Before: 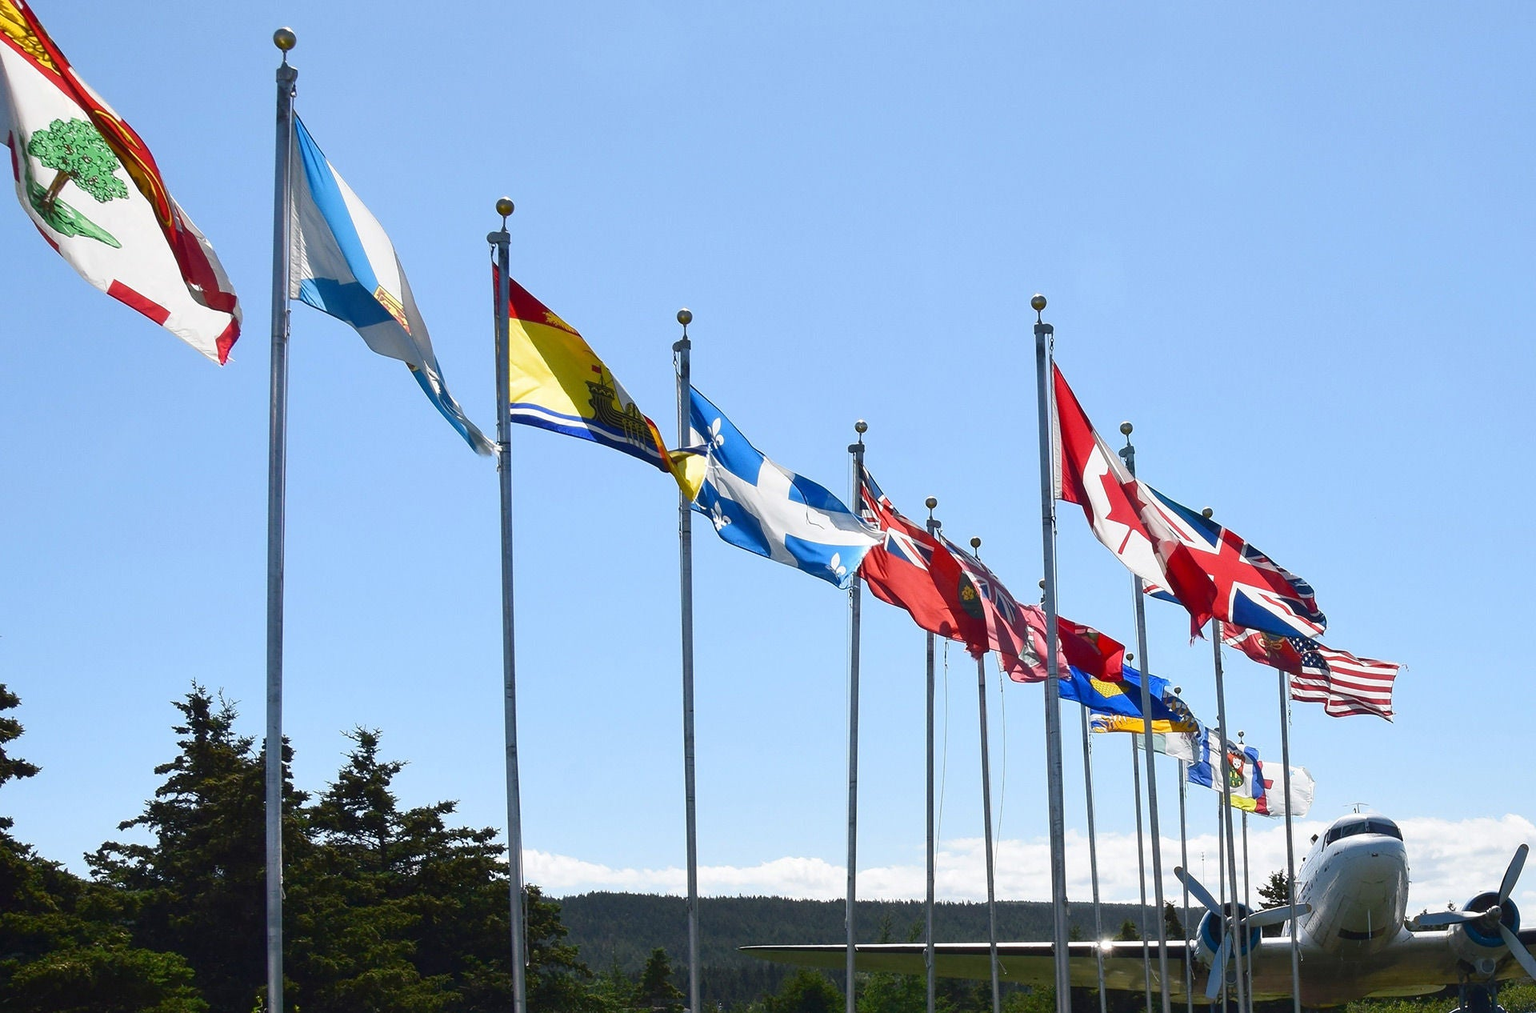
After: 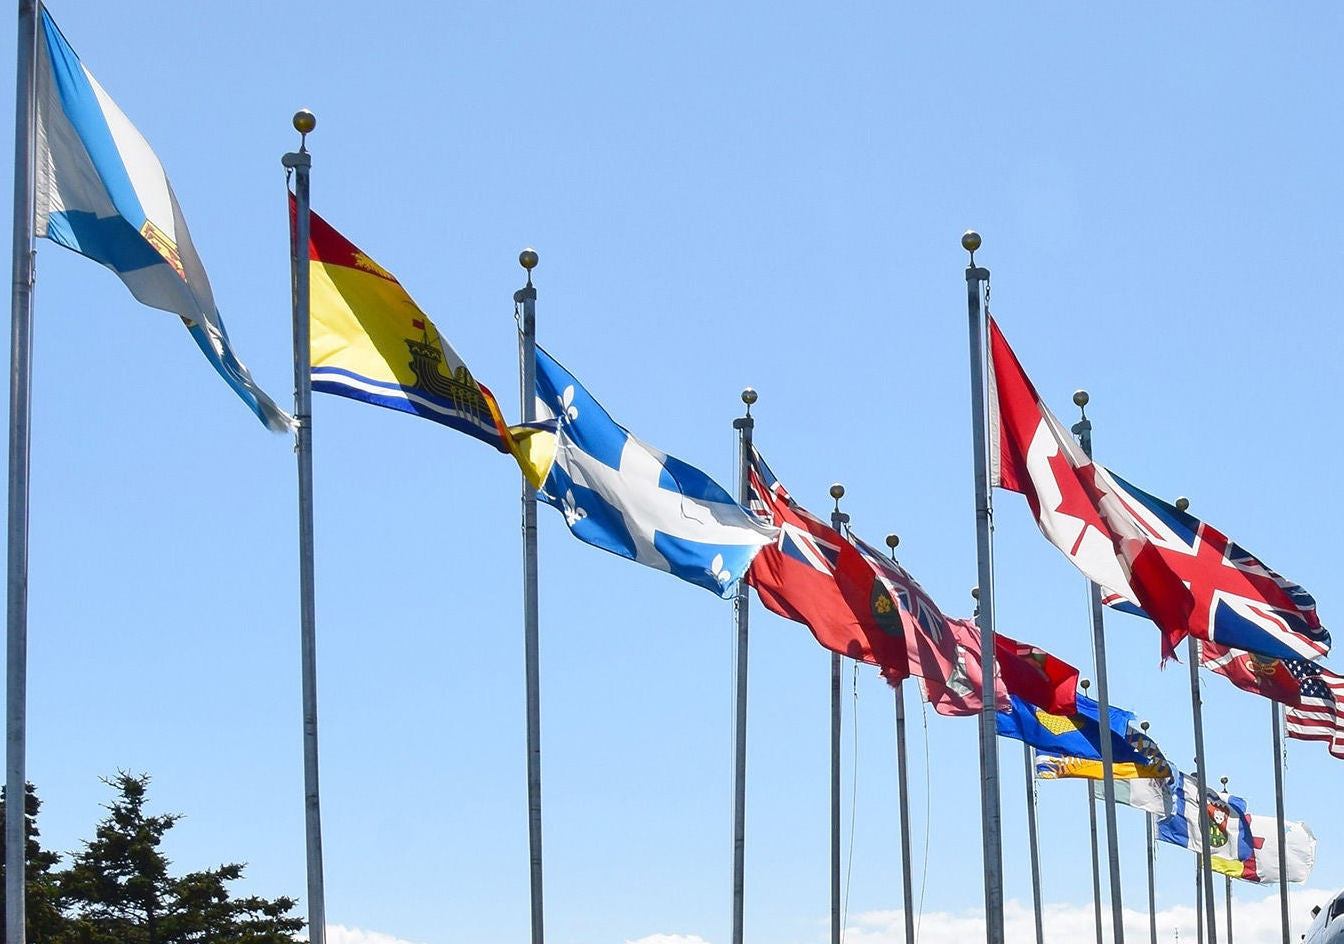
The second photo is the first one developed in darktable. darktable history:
crop and rotate: left 17.039%, top 10.887%, right 12.932%, bottom 14.5%
